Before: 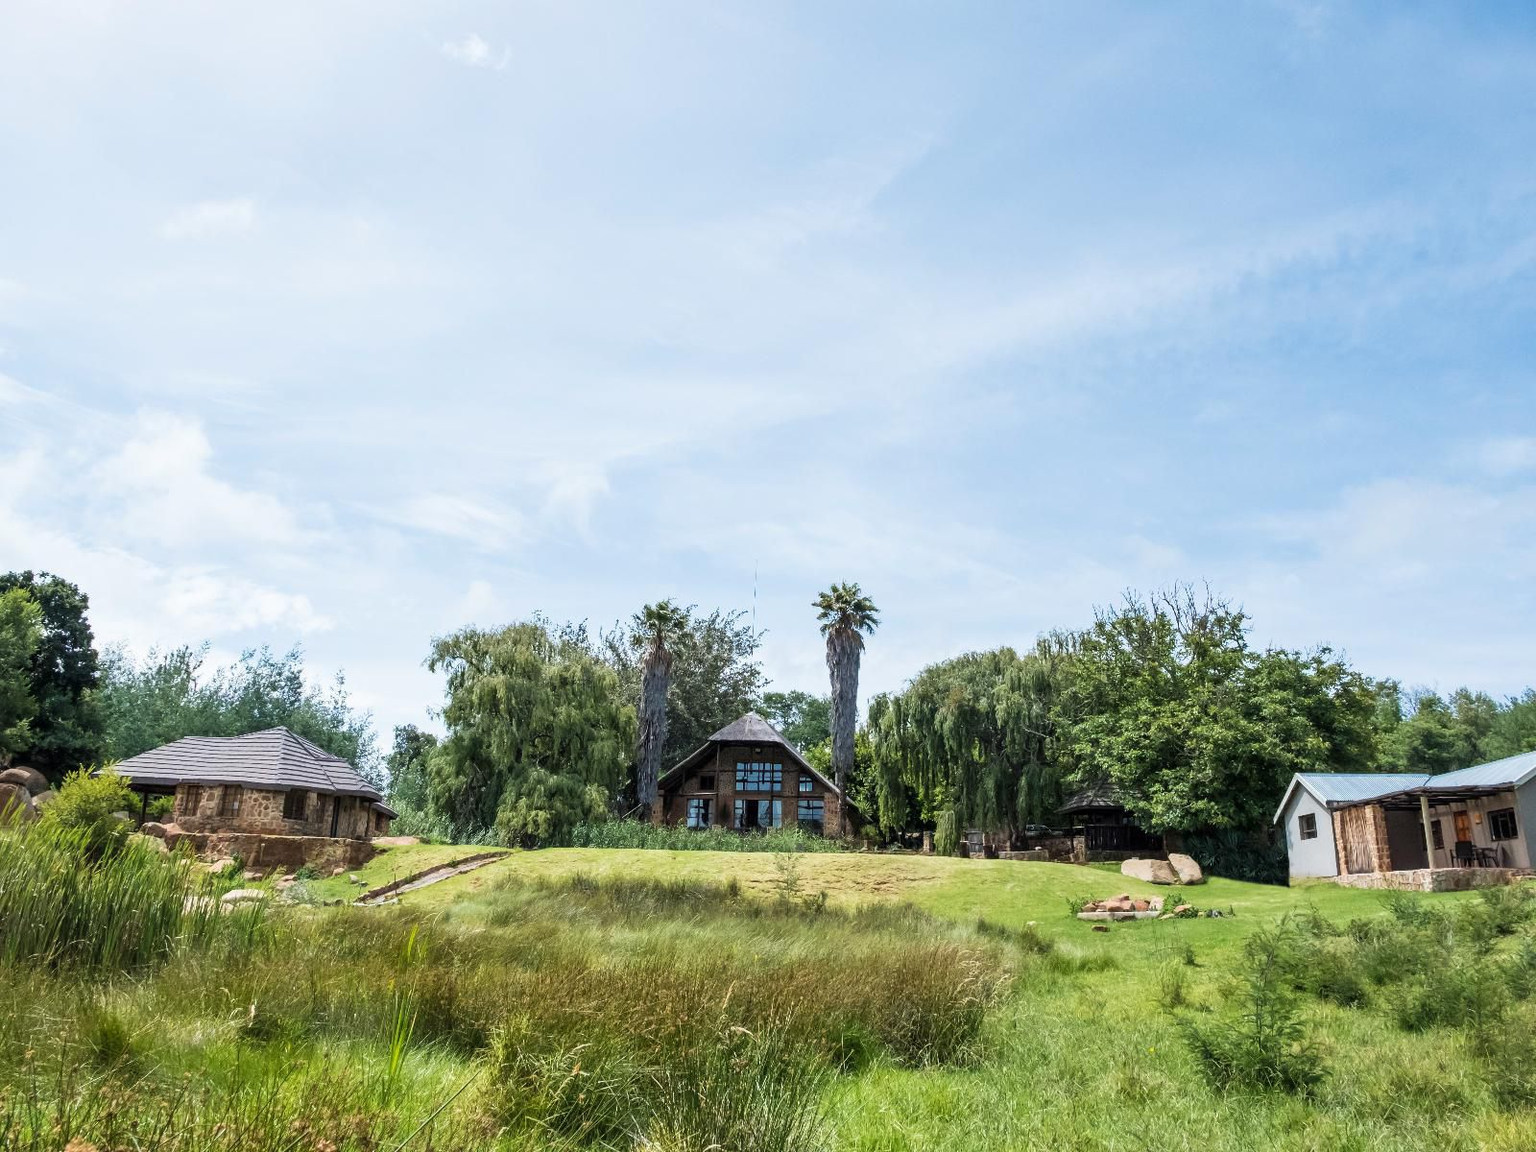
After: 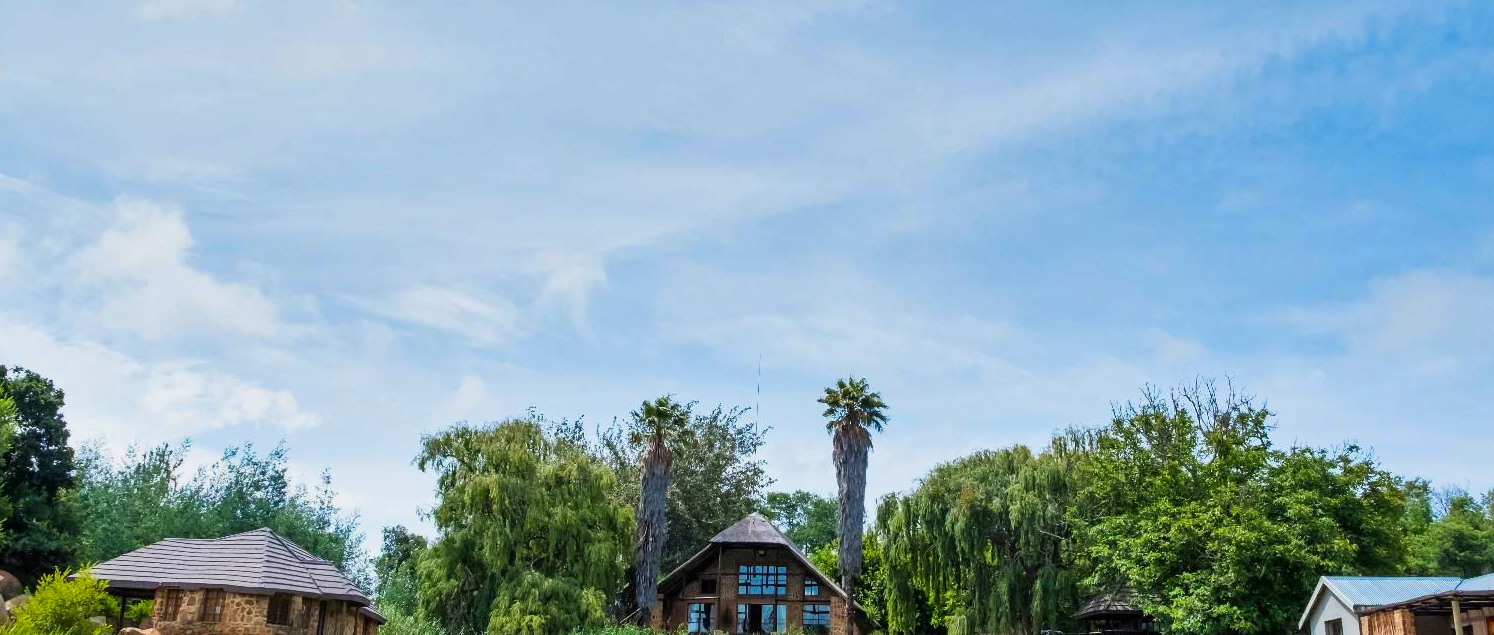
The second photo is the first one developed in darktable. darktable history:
contrast brightness saturation: saturation 0.493
shadows and highlights: white point adjustment 0.046, soften with gaussian
crop: left 1.789%, top 19.147%, right 4.807%, bottom 27.899%
exposure: exposure -0.153 EV, compensate highlight preservation false
